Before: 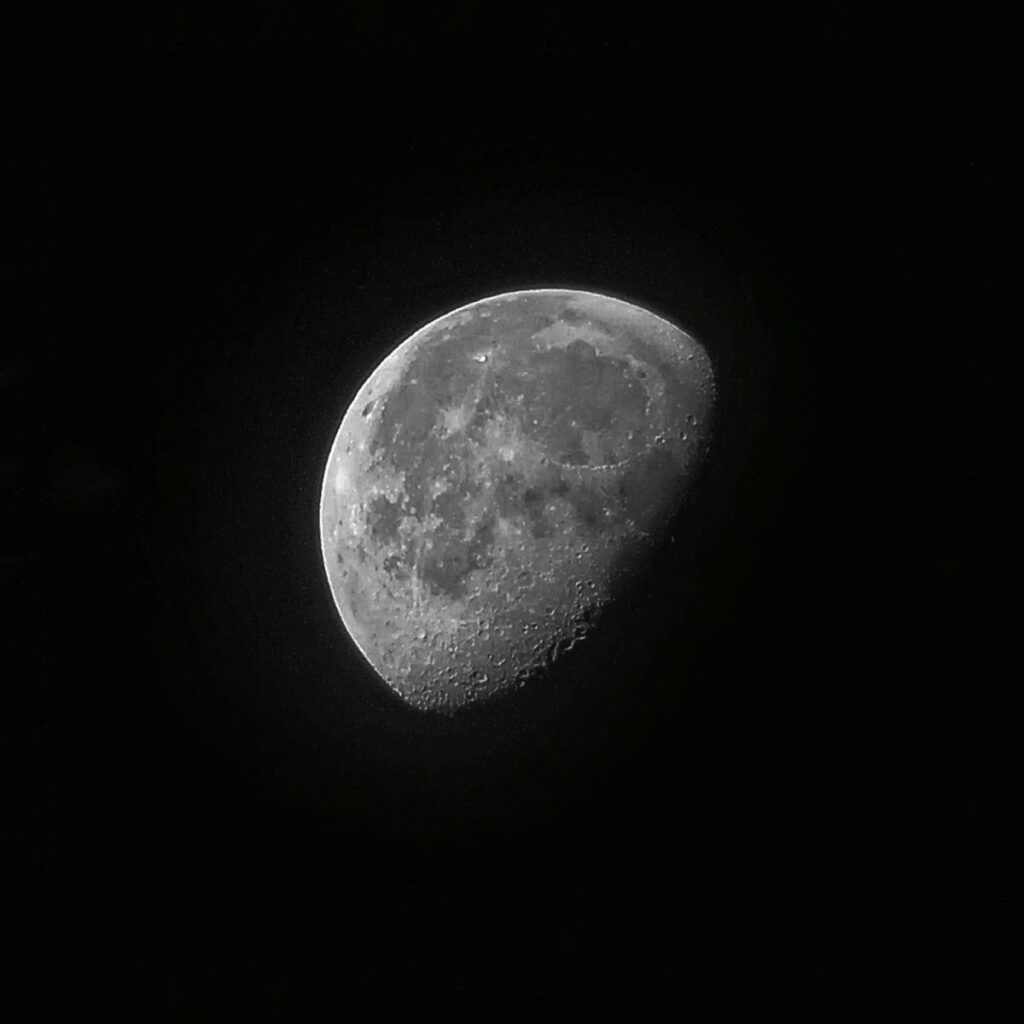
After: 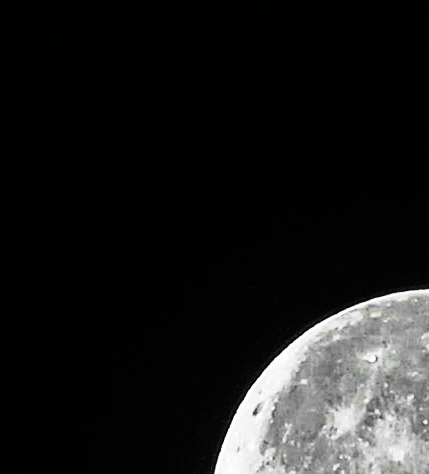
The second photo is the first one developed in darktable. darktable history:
color zones: curves: ch0 [(0, 0.613) (0.01, 0.613) (0.245, 0.448) (0.498, 0.529) (0.642, 0.665) (0.879, 0.777) (0.99, 0.613)]; ch1 [(0, 0) (0.143, 0) (0.286, 0) (0.429, 0) (0.571, 0) (0.714, 0) (0.857, 0)], mix -93.41%
crop and rotate: left 10.817%, top 0.062%, right 47.194%, bottom 53.626%
rgb curve: curves: ch0 [(0, 0) (0.21, 0.15) (0.24, 0.21) (0.5, 0.75) (0.75, 0.96) (0.89, 0.99) (1, 1)]; ch1 [(0, 0.02) (0.21, 0.13) (0.25, 0.2) (0.5, 0.67) (0.75, 0.9) (0.89, 0.97) (1, 1)]; ch2 [(0, 0.02) (0.21, 0.13) (0.25, 0.2) (0.5, 0.67) (0.75, 0.9) (0.89, 0.97) (1, 1)], compensate middle gray true
haze removal: compatibility mode true, adaptive false
